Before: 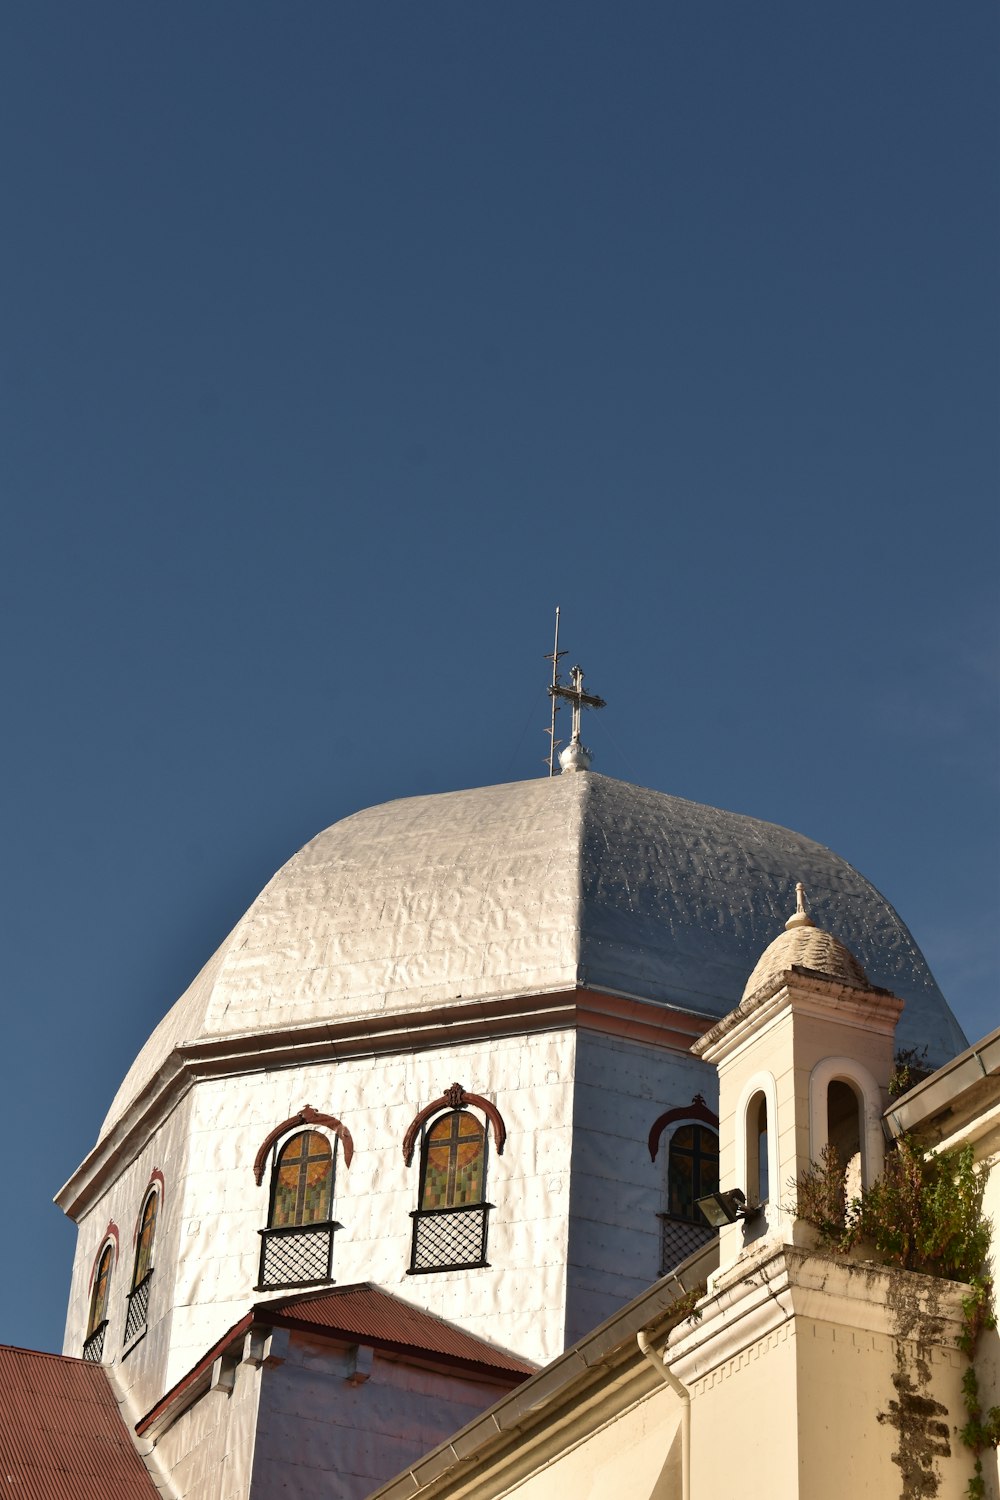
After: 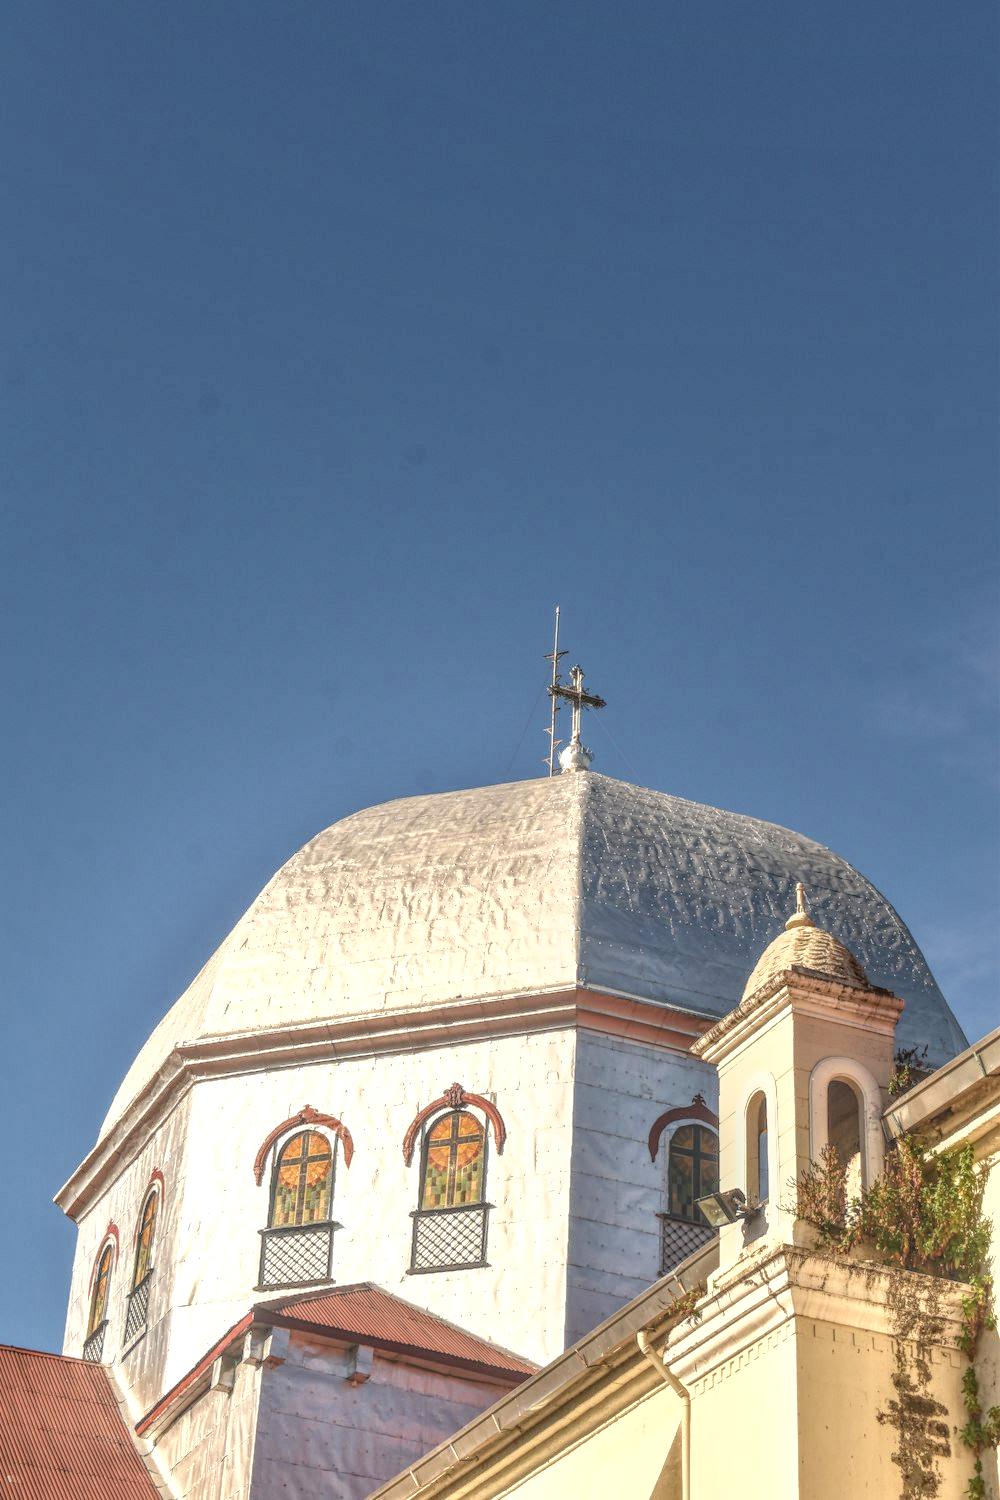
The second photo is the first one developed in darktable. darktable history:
exposure: black level correction 0, exposure 0.698 EV, compensate highlight preservation false
local contrast: highlights 6%, shadows 7%, detail 200%, midtone range 0.245
